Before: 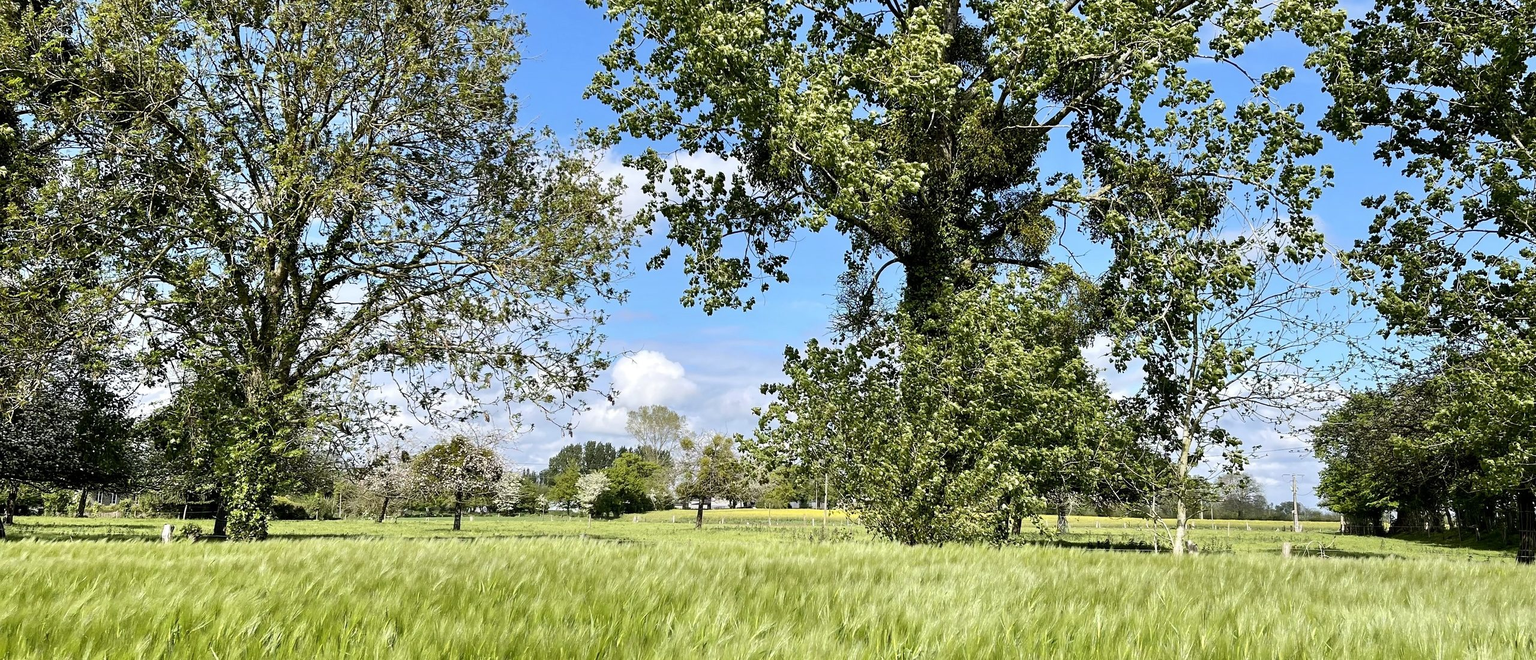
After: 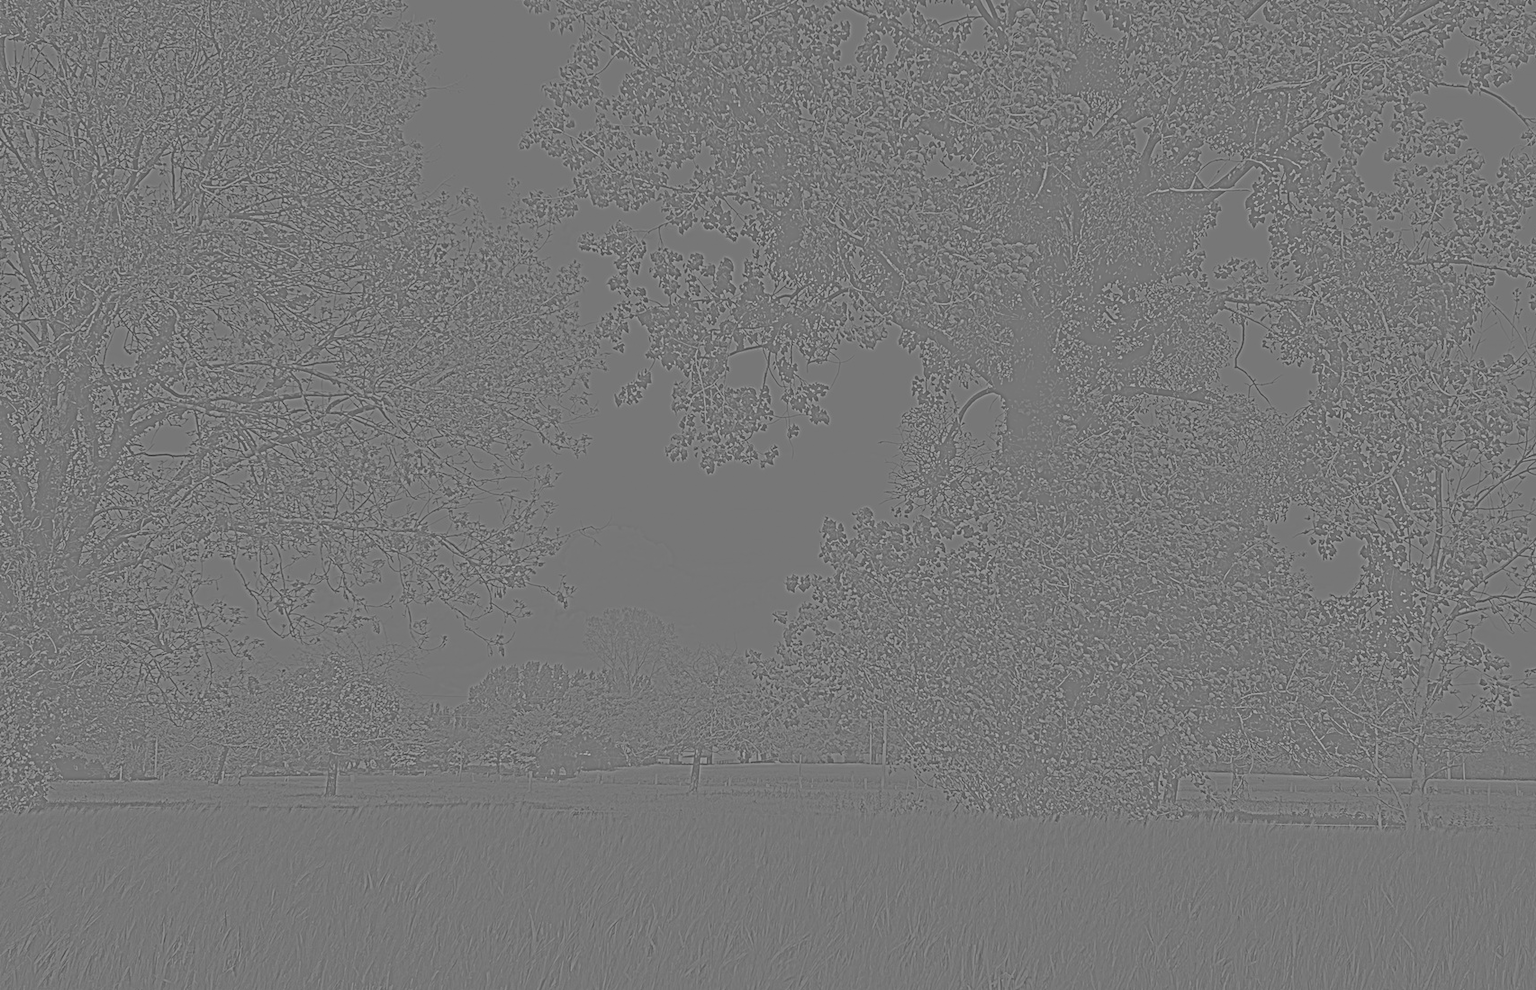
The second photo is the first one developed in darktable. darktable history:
crop: left 15.419%, right 17.914%
highpass: sharpness 5.84%, contrast boost 8.44%
exposure: black level correction 0.001, exposure 0.014 EV, compensate highlight preservation false
